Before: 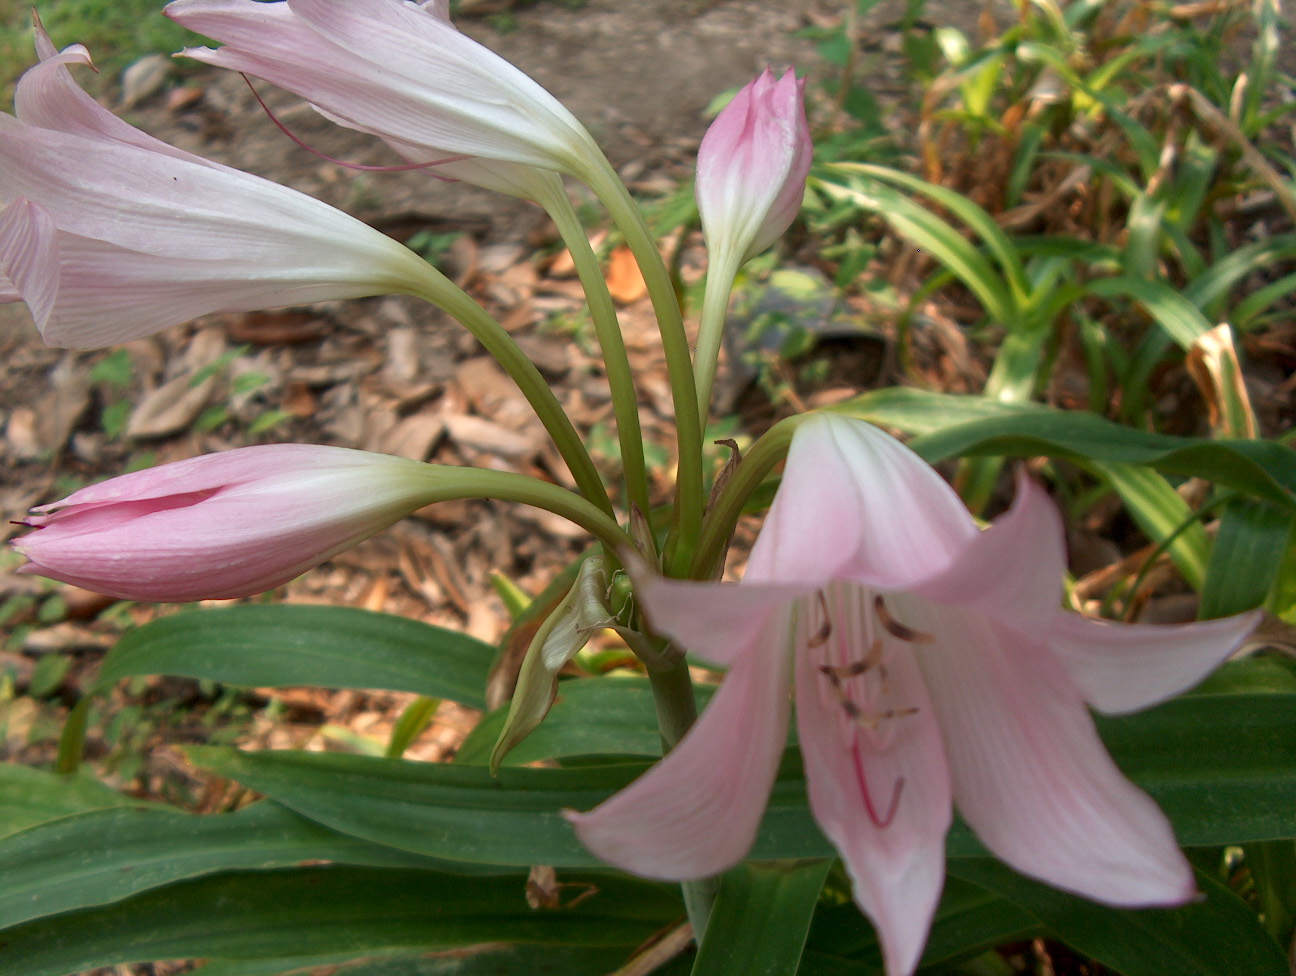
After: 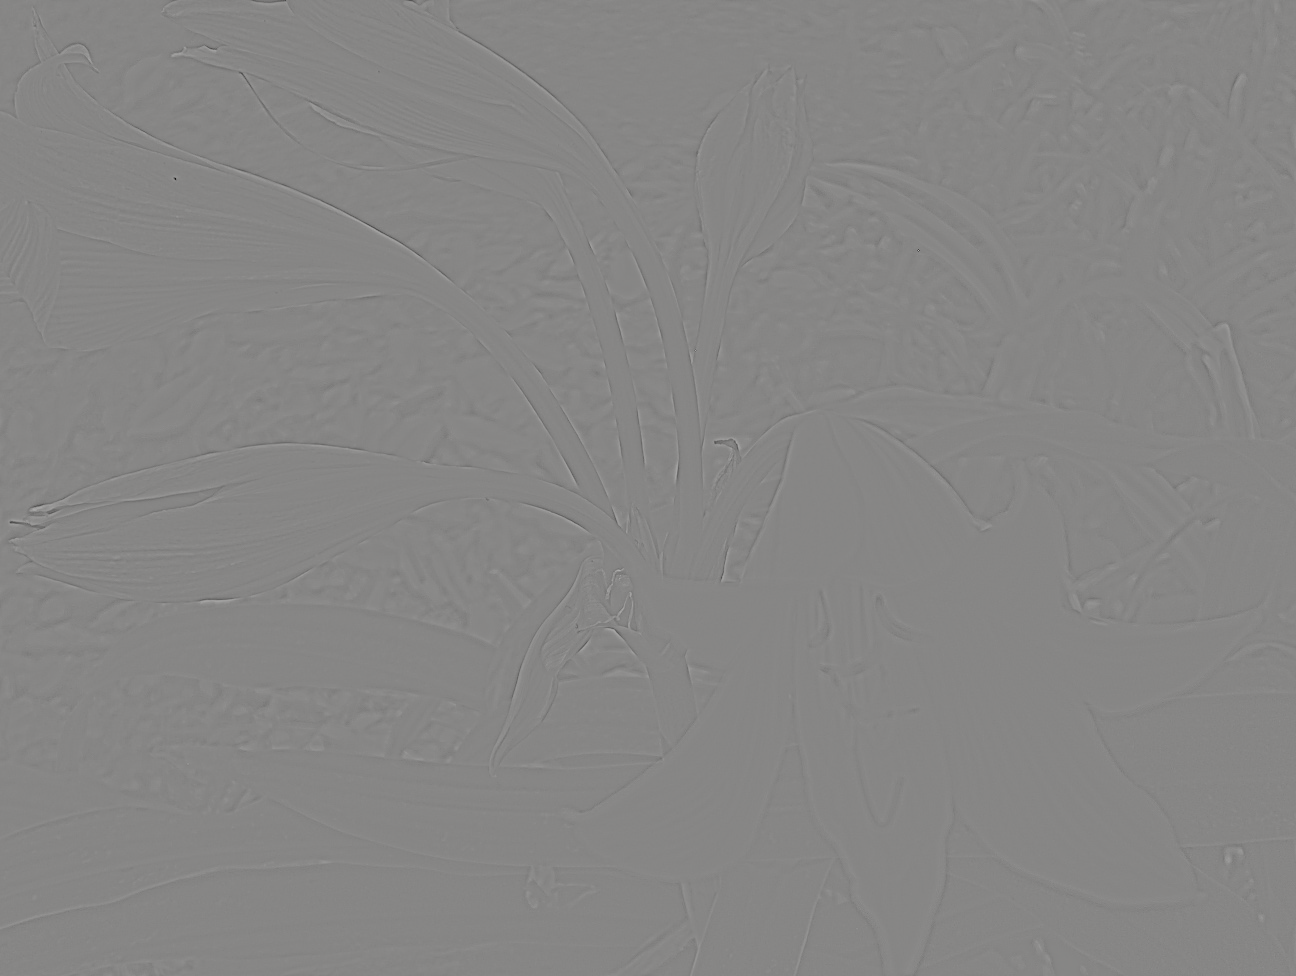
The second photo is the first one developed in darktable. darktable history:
haze removal: compatibility mode true, adaptive false
tone curve: curves: ch0 [(0, 0.021) (0.049, 0.044) (0.152, 0.14) (0.328, 0.357) (0.473, 0.529) (0.641, 0.705) (0.868, 0.887) (1, 0.969)]; ch1 [(0, 0) (0.322, 0.328) (0.43, 0.425) (0.474, 0.466) (0.502, 0.503) (0.522, 0.526) (0.564, 0.591) (0.602, 0.632) (0.677, 0.701) (0.859, 0.885) (1, 1)]; ch2 [(0, 0) (0.33, 0.301) (0.447, 0.44) (0.502, 0.505) (0.535, 0.554) (0.565, 0.598) (0.618, 0.629) (1, 1)], color space Lab, independent channels, preserve colors none
highpass: sharpness 5.84%, contrast boost 8.44%
sharpen: radius 3.119
